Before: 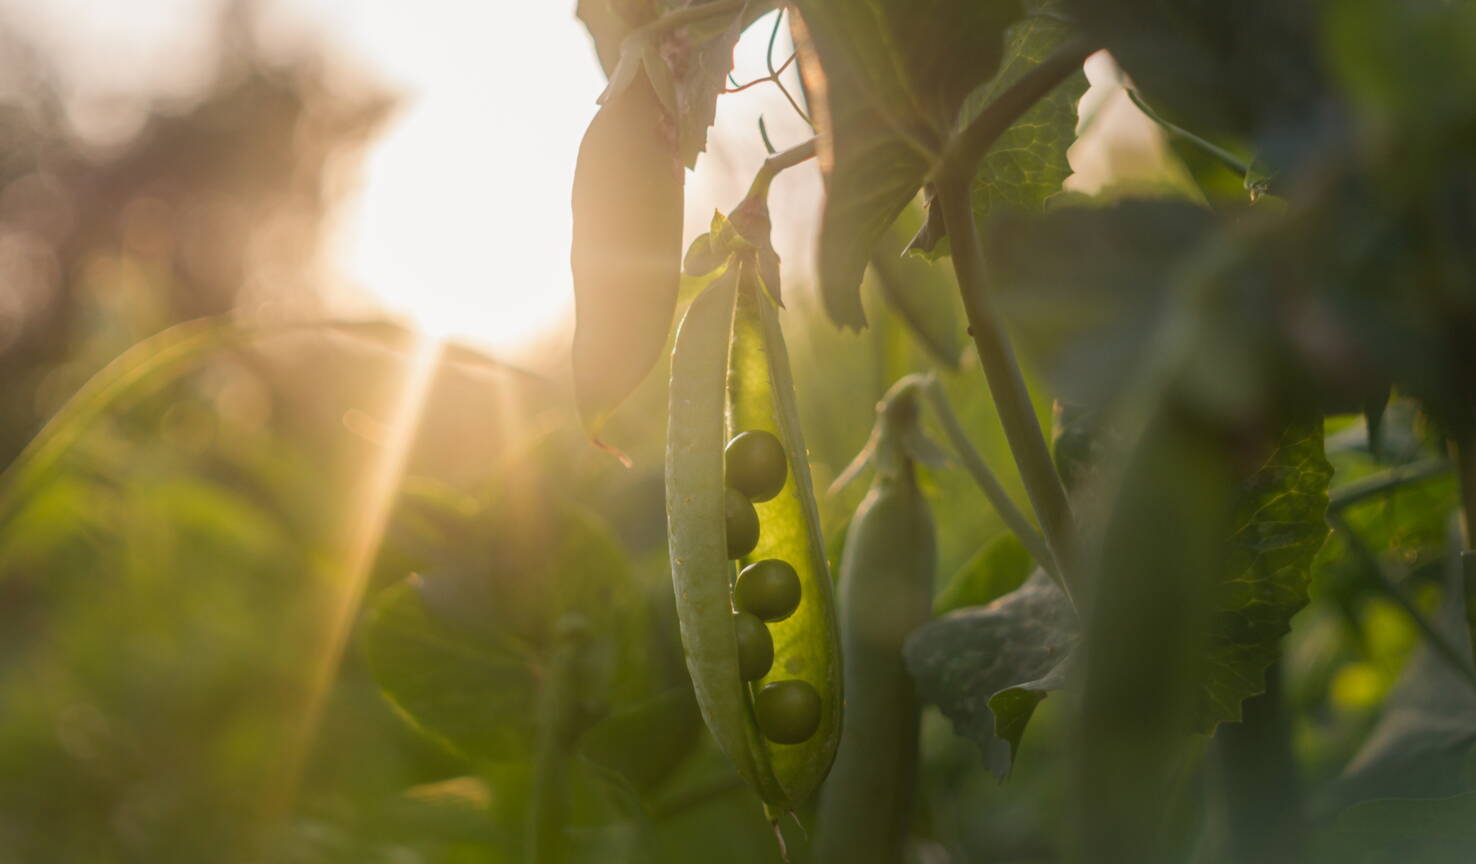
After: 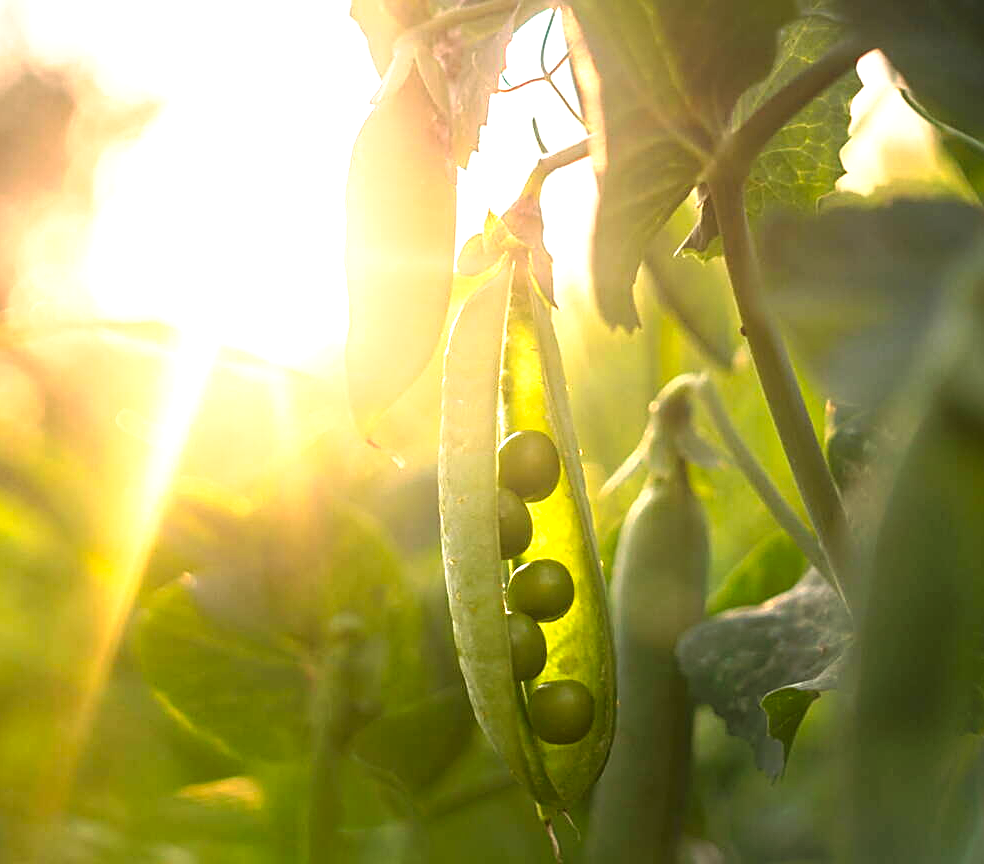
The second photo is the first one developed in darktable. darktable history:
sharpen: amount 0.75
crop and rotate: left 15.446%, right 17.836%
tone curve: curves: ch0 [(0, 0) (0.003, 0.004) (0.011, 0.008) (0.025, 0.012) (0.044, 0.02) (0.069, 0.028) (0.1, 0.034) (0.136, 0.059) (0.177, 0.1) (0.224, 0.151) (0.277, 0.203) (0.335, 0.266) (0.399, 0.344) (0.468, 0.414) (0.543, 0.507) (0.623, 0.602) (0.709, 0.704) (0.801, 0.804) (0.898, 0.927) (1, 1)], preserve colors none
exposure: black level correction 0, exposure 1.3 EV, compensate exposure bias true, compensate highlight preservation false
